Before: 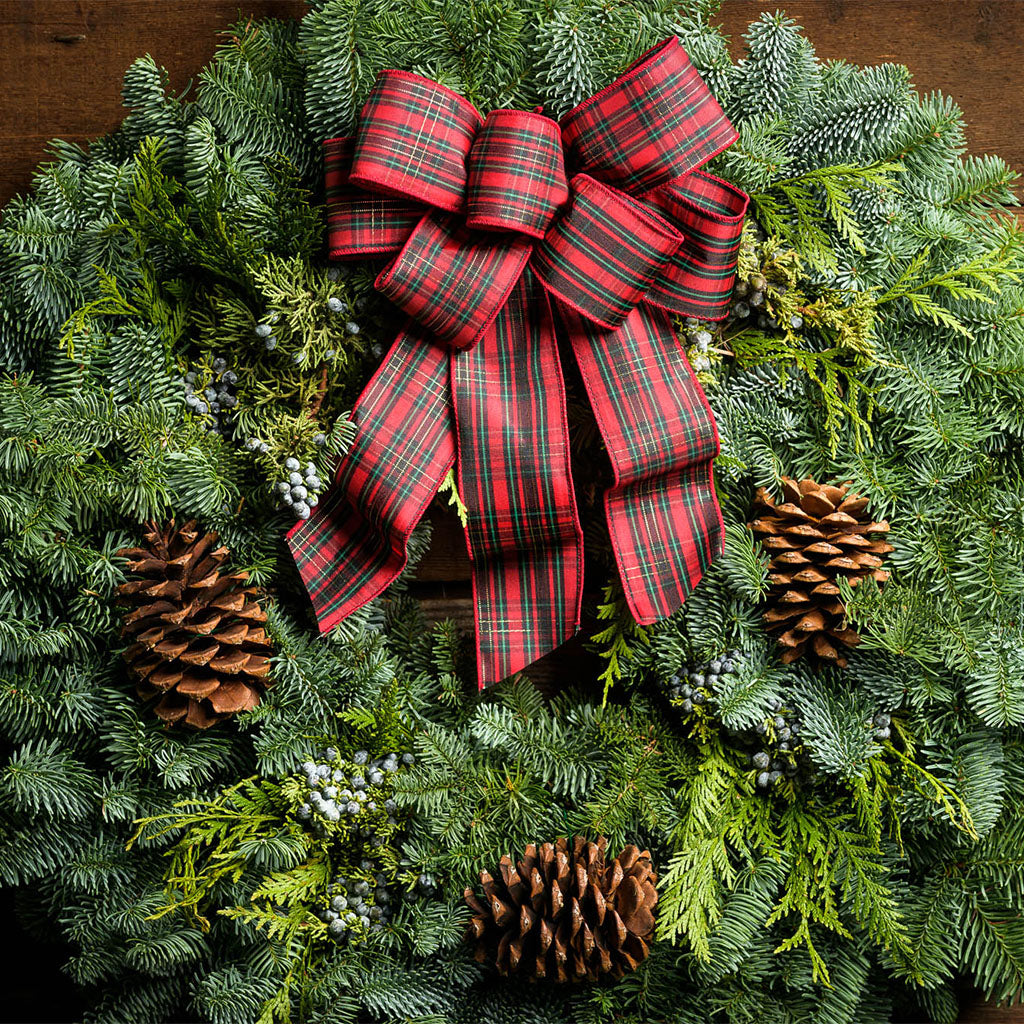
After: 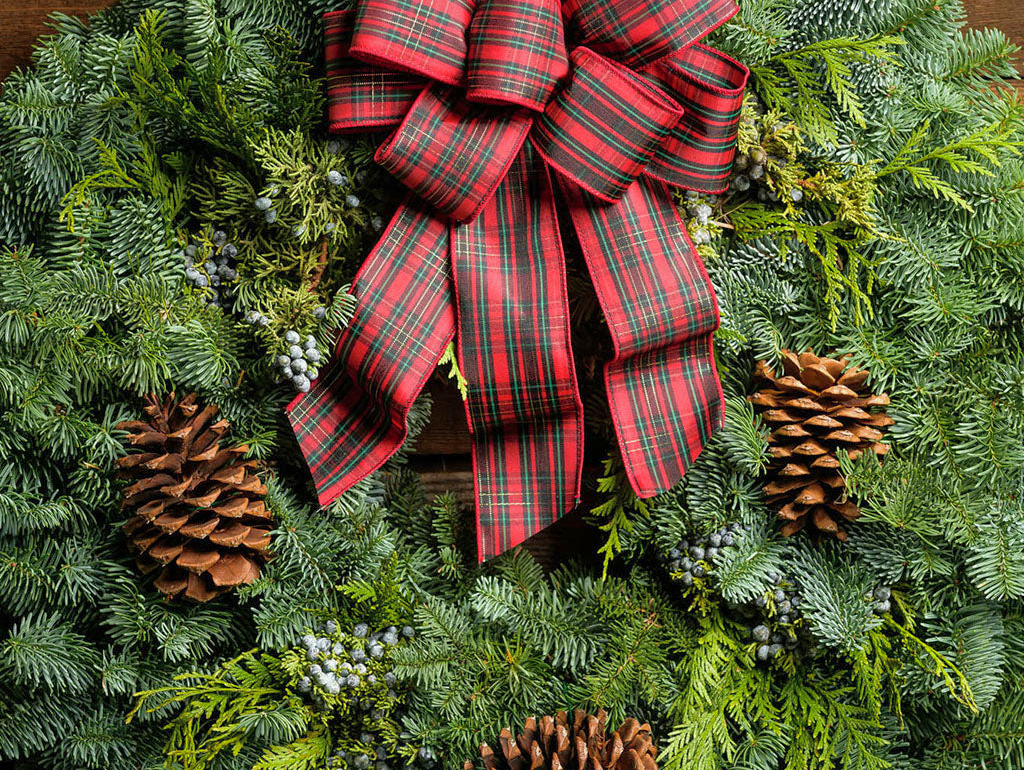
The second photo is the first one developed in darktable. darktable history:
crop and rotate: top 12.486%, bottom 12.226%
shadows and highlights: on, module defaults
